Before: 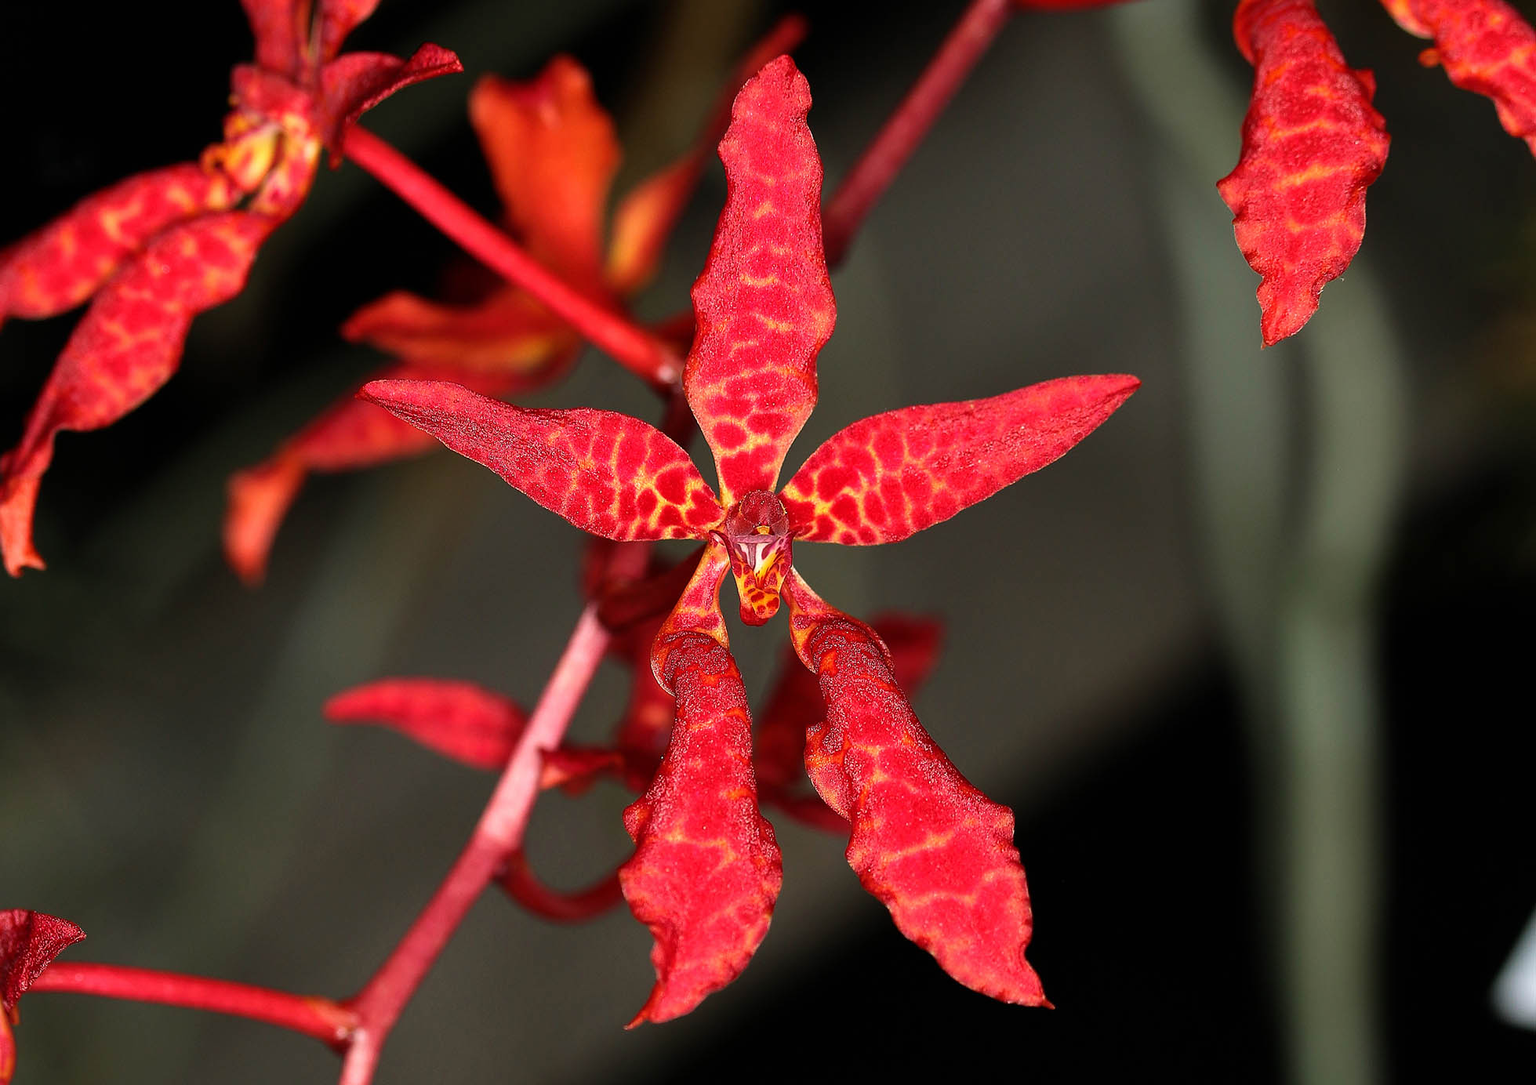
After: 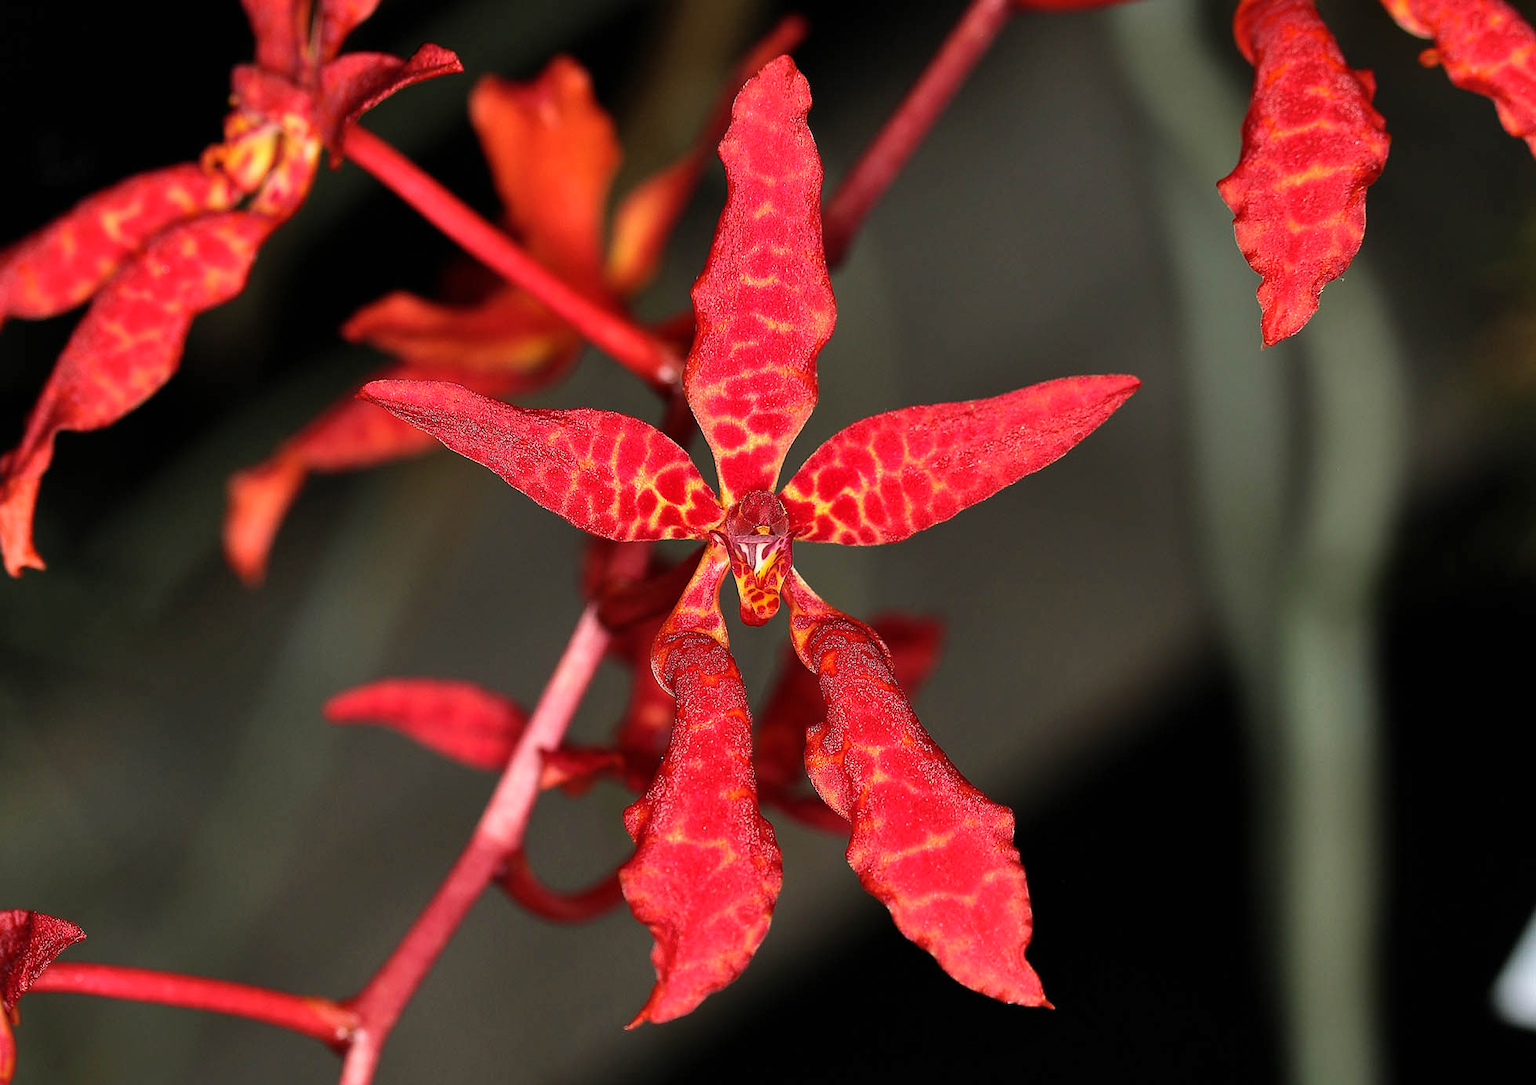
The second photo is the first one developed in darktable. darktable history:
base curve: curves: ch0 [(0, 0) (0.989, 0.992)], preserve colors none
shadows and highlights: shadows 30.65, highlights -62.53, soften with gaussian
